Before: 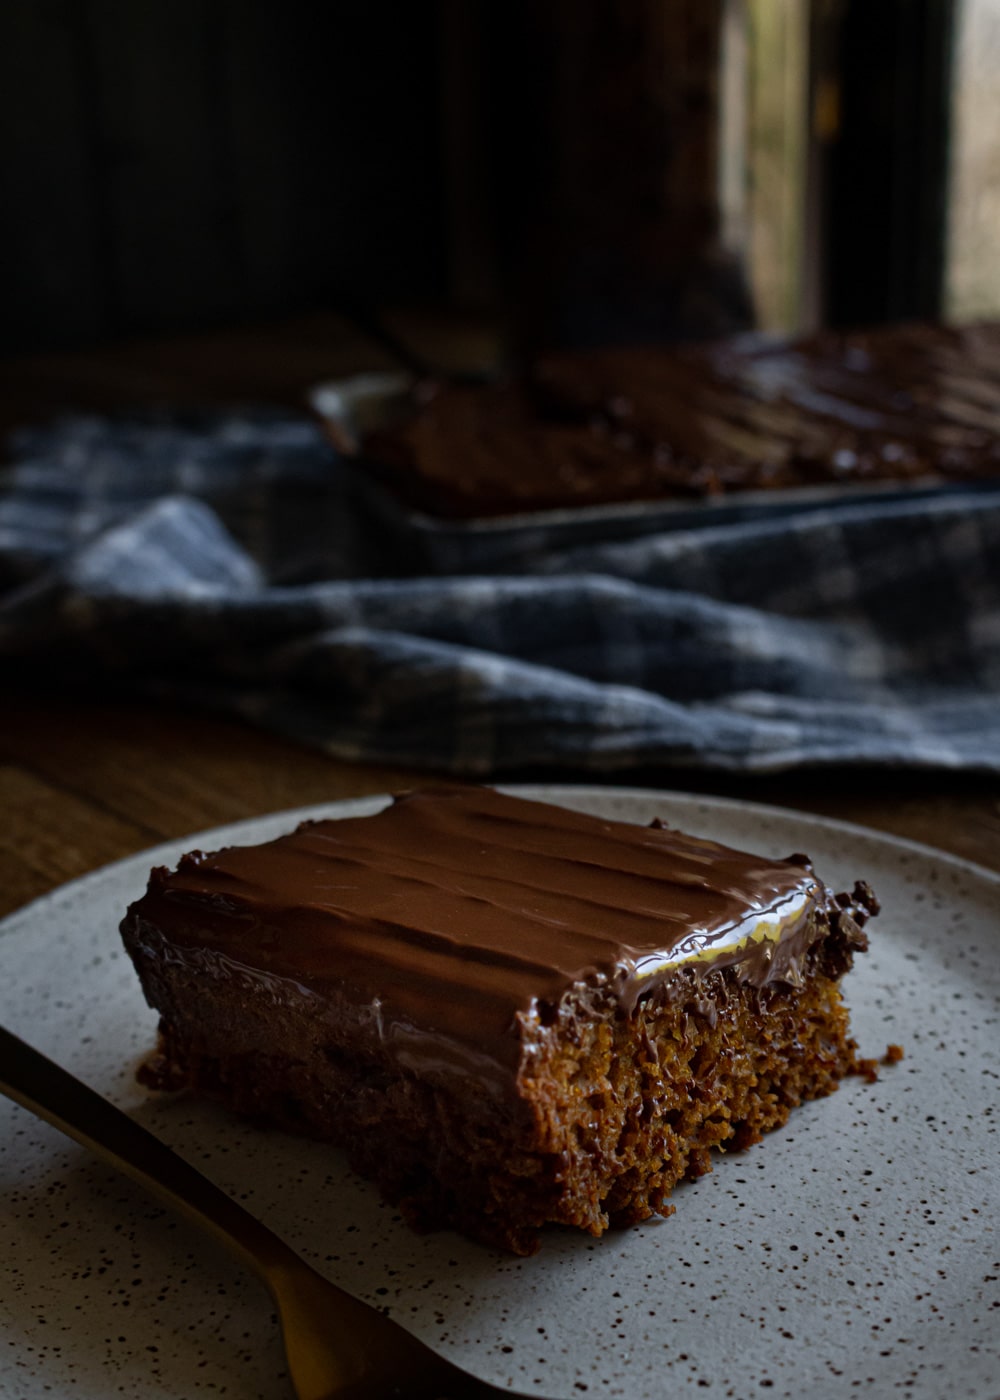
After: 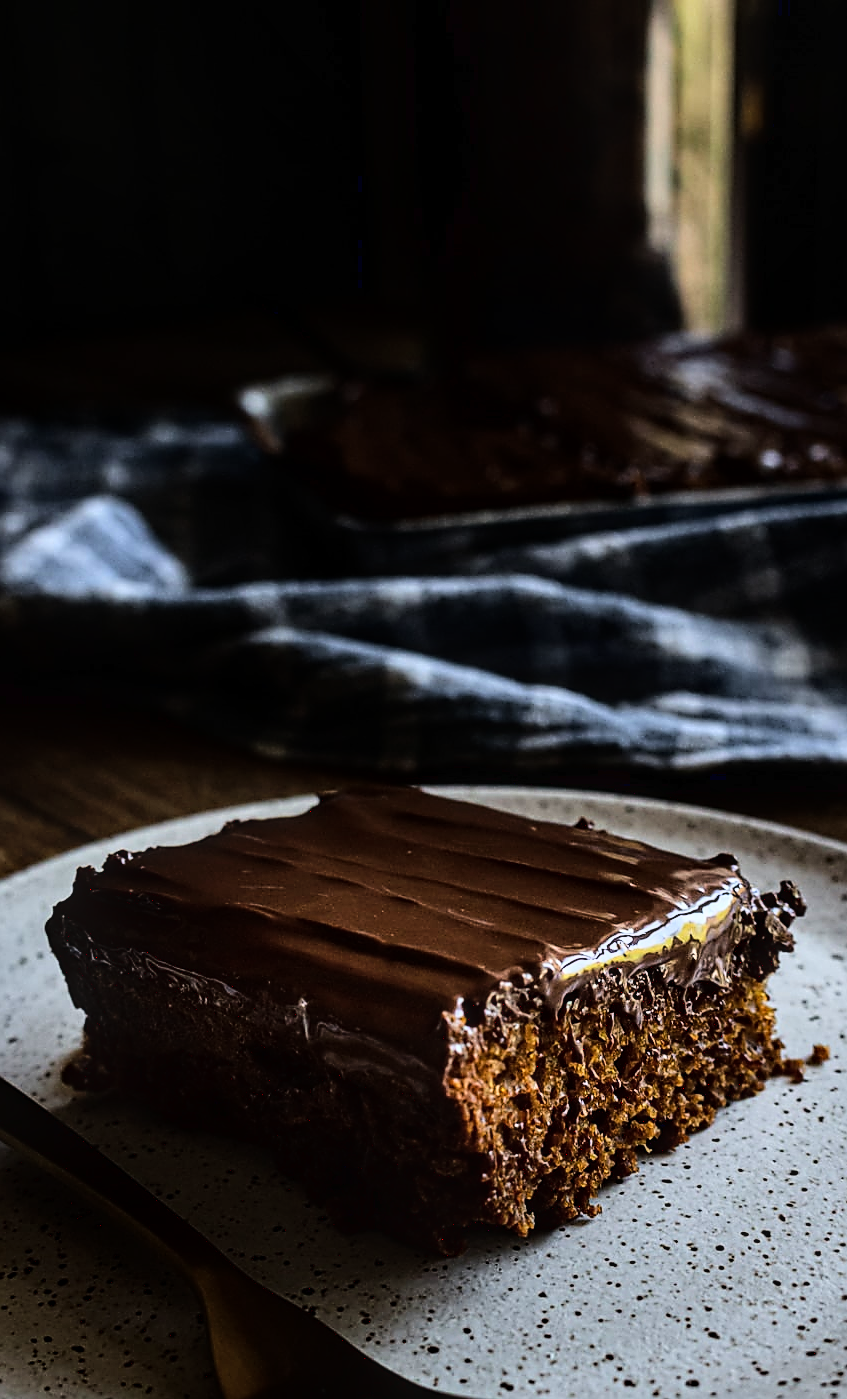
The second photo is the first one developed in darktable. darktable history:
crop: left 7.42%, right 7.807%
base curve: curves: ch0 [(0, 0) (0, 0) (0.002, 0.001) (0.008, 0.003) (0.019, 0.011) (0.037, 0.037) (0.064, 0.11) (0.102, 0.232) (0.152, 0.379) (0.216, 0.524) (0.296, 0.665) (0.394, 0.789) (0.512, 0.881) (0.651, 0.945) (0.813, 0.986) (1, 1)]
sharpen: radius 1.404, amount 1.256, threshold 0.652
local contrast: on, module defaults
